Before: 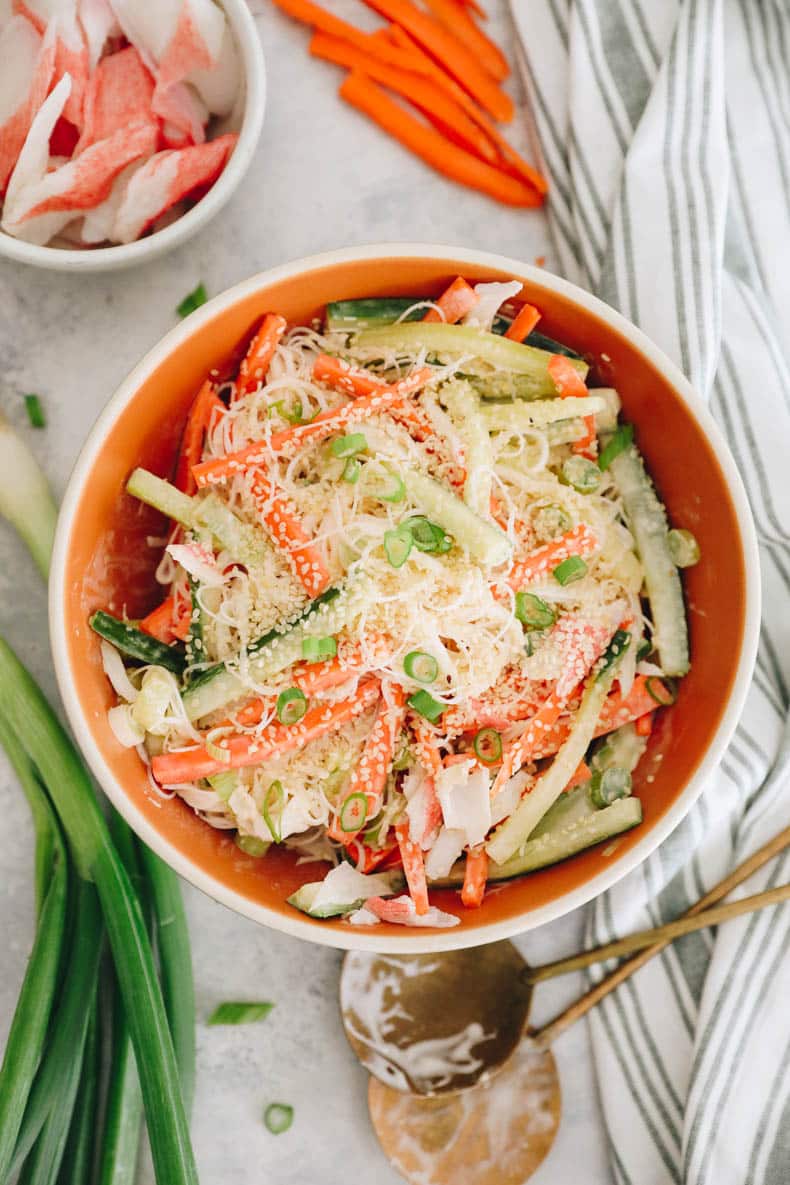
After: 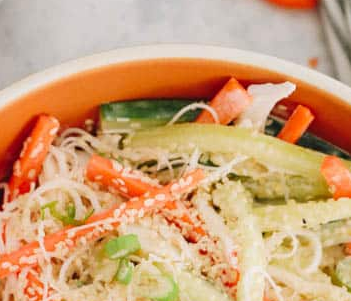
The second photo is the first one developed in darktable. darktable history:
crop: left 28.756%, top 16.865%, right 26.695%, bottom 57.722%
